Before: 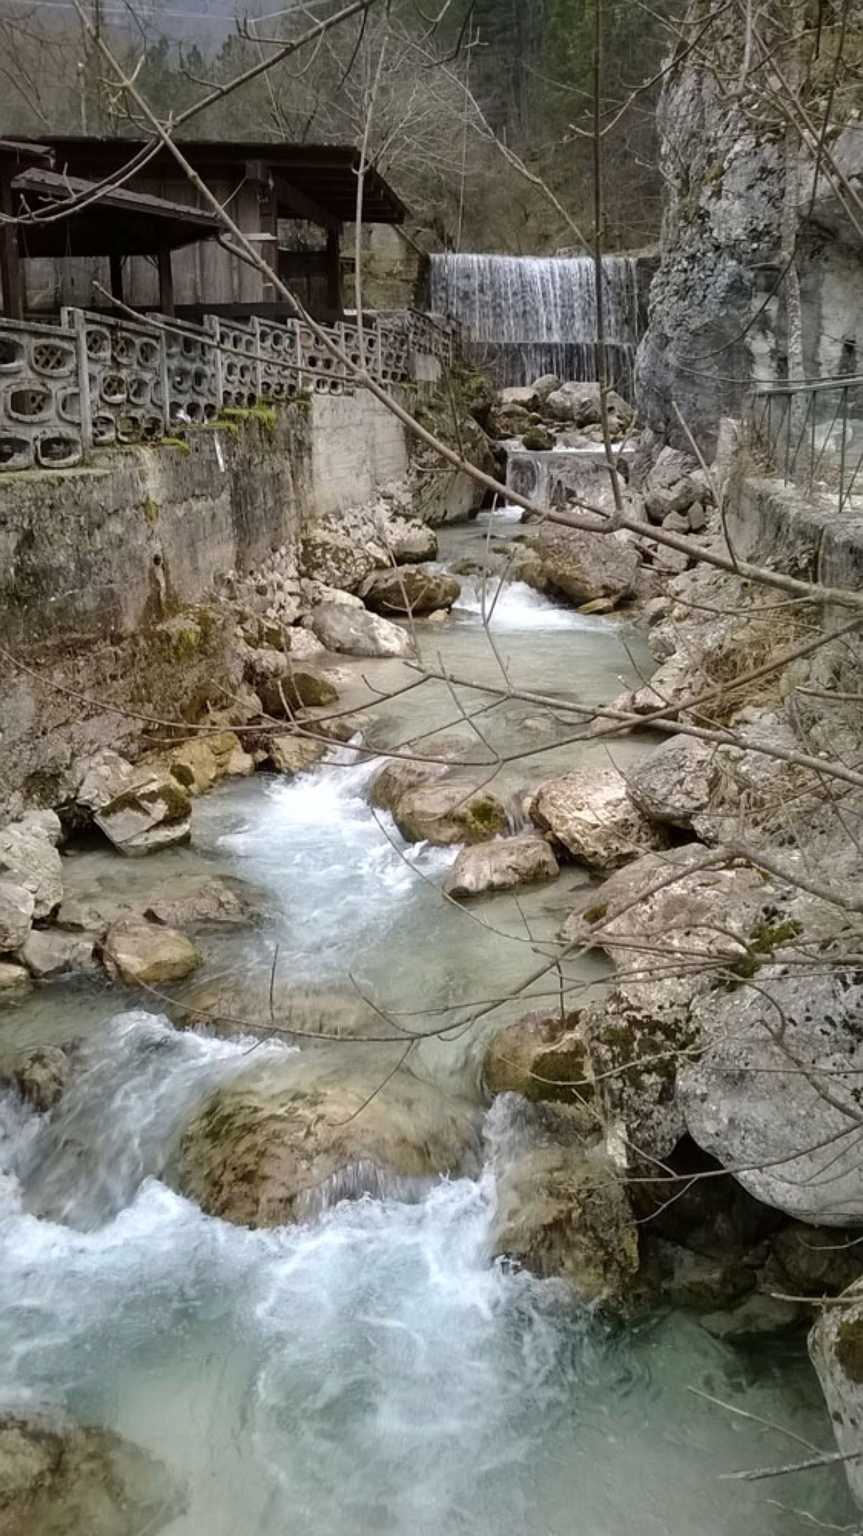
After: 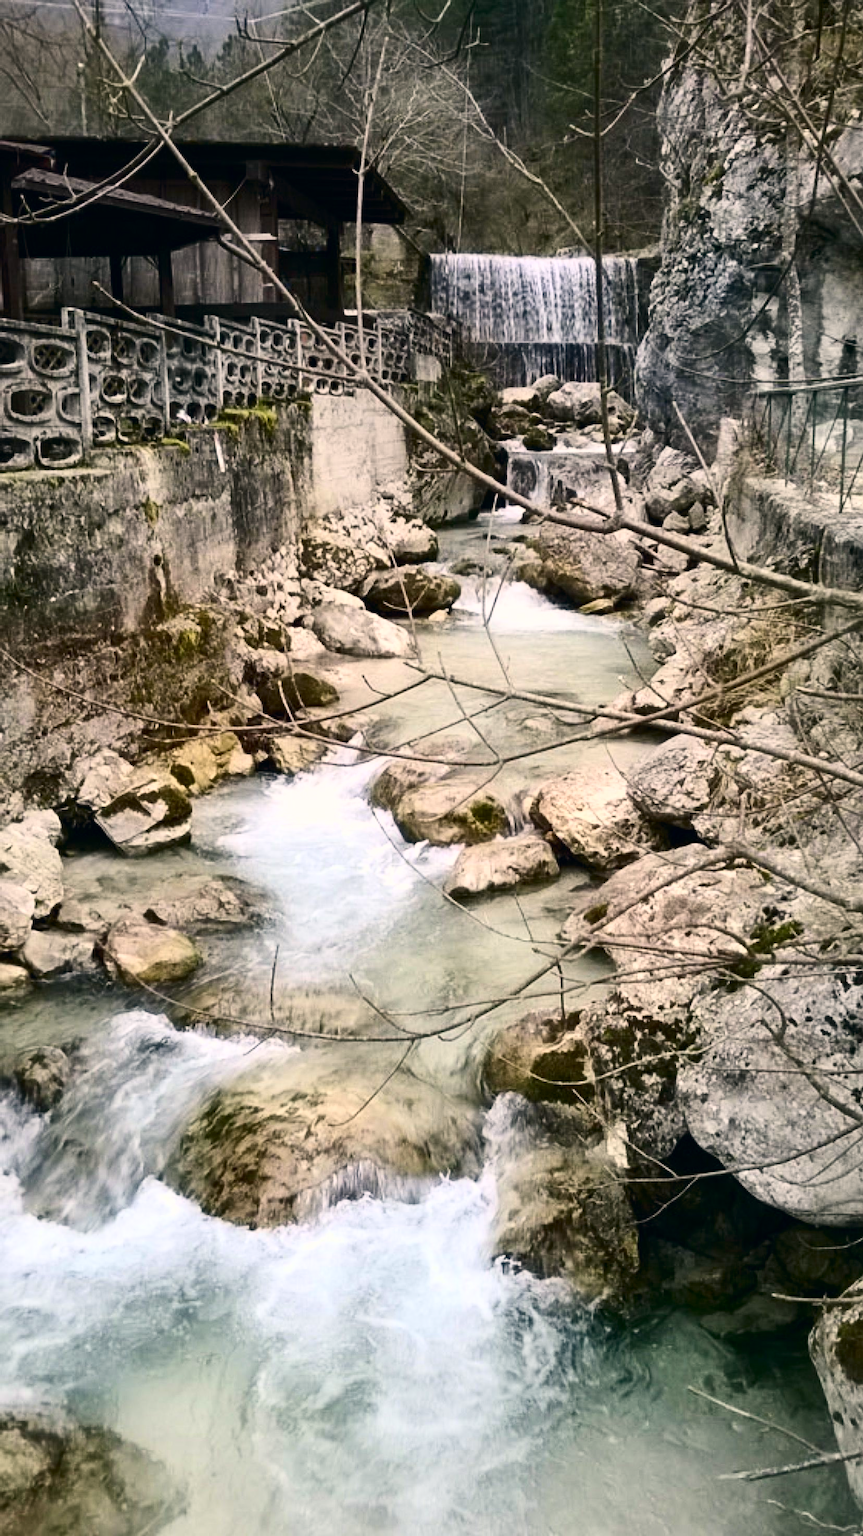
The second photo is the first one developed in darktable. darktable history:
color correction: highlights a* 5.38, highlights b* 5.3, shadows a* -4.26, shadows b* -5.11
contrast brightness saturation: contrast 0.4, brightness 0.1, saturation 0.21
